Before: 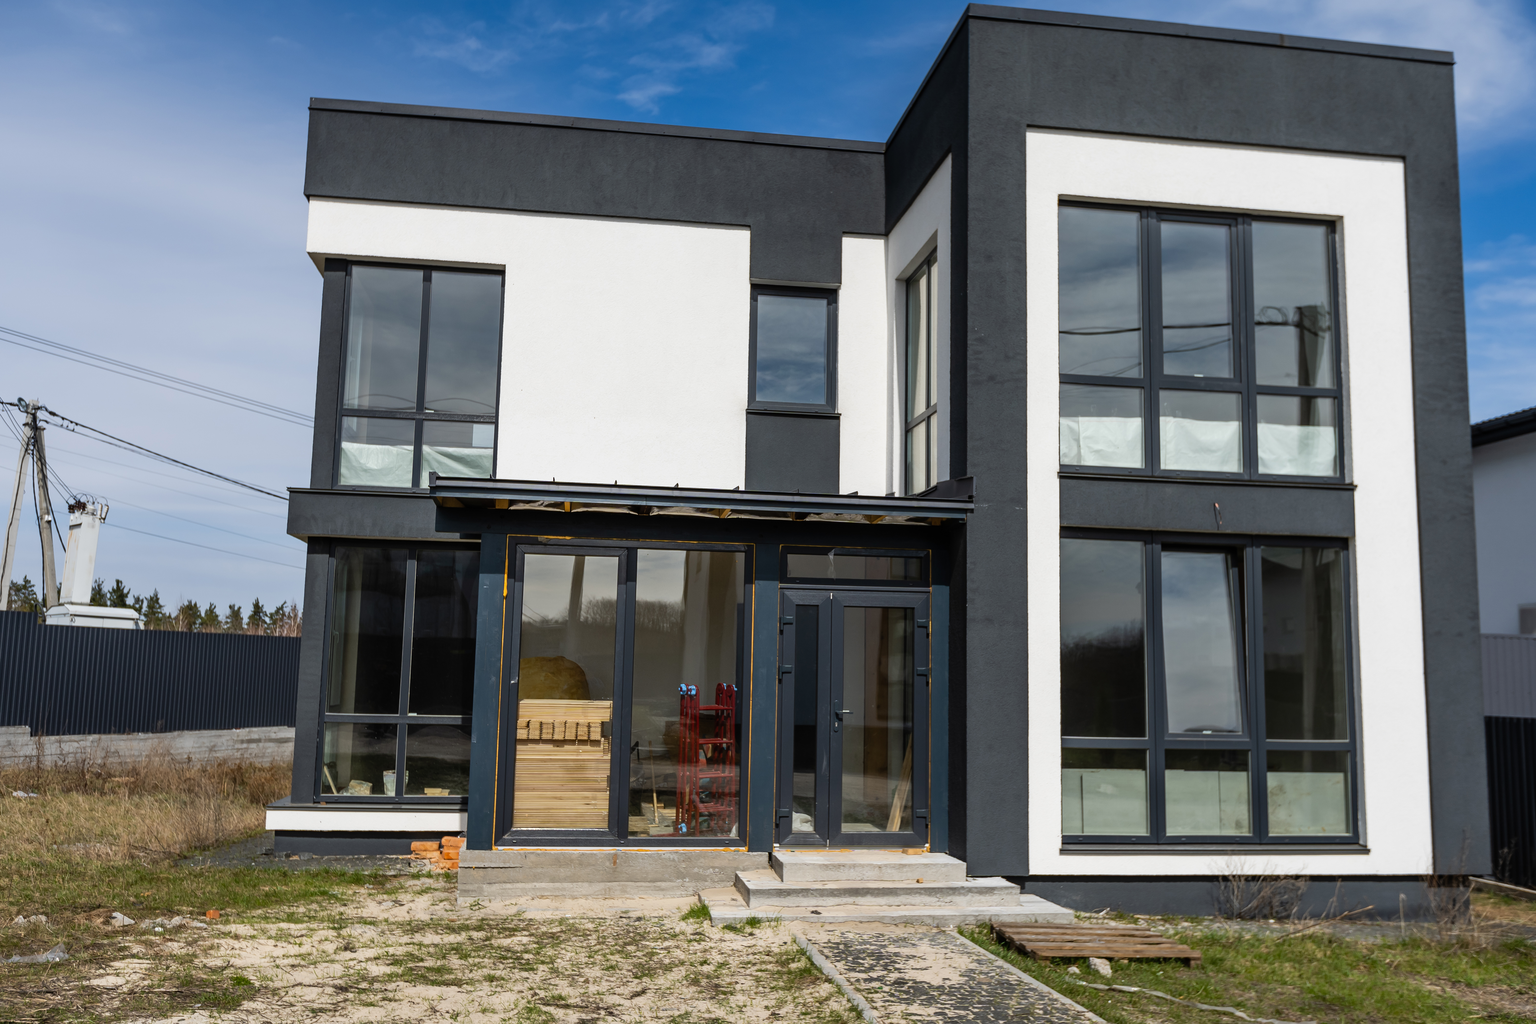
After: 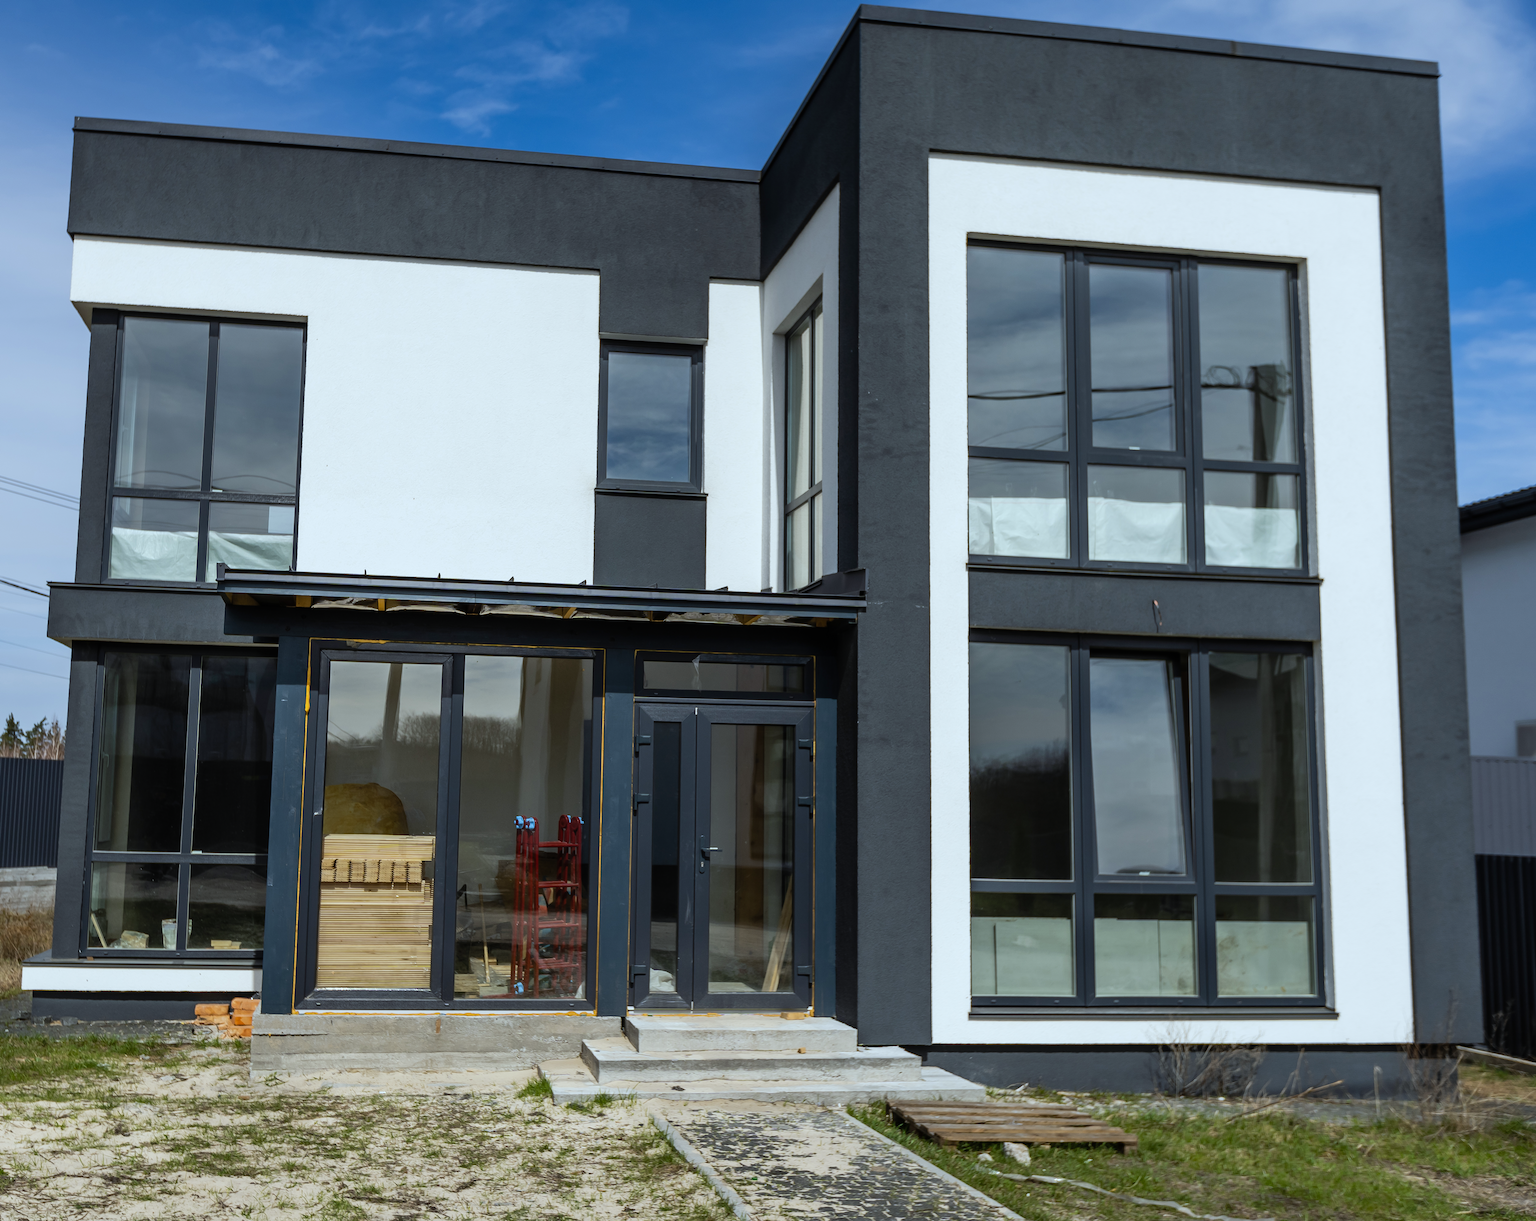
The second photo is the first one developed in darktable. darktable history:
white balance: red 0.925, blue 1.046
crop: left 16.145%
